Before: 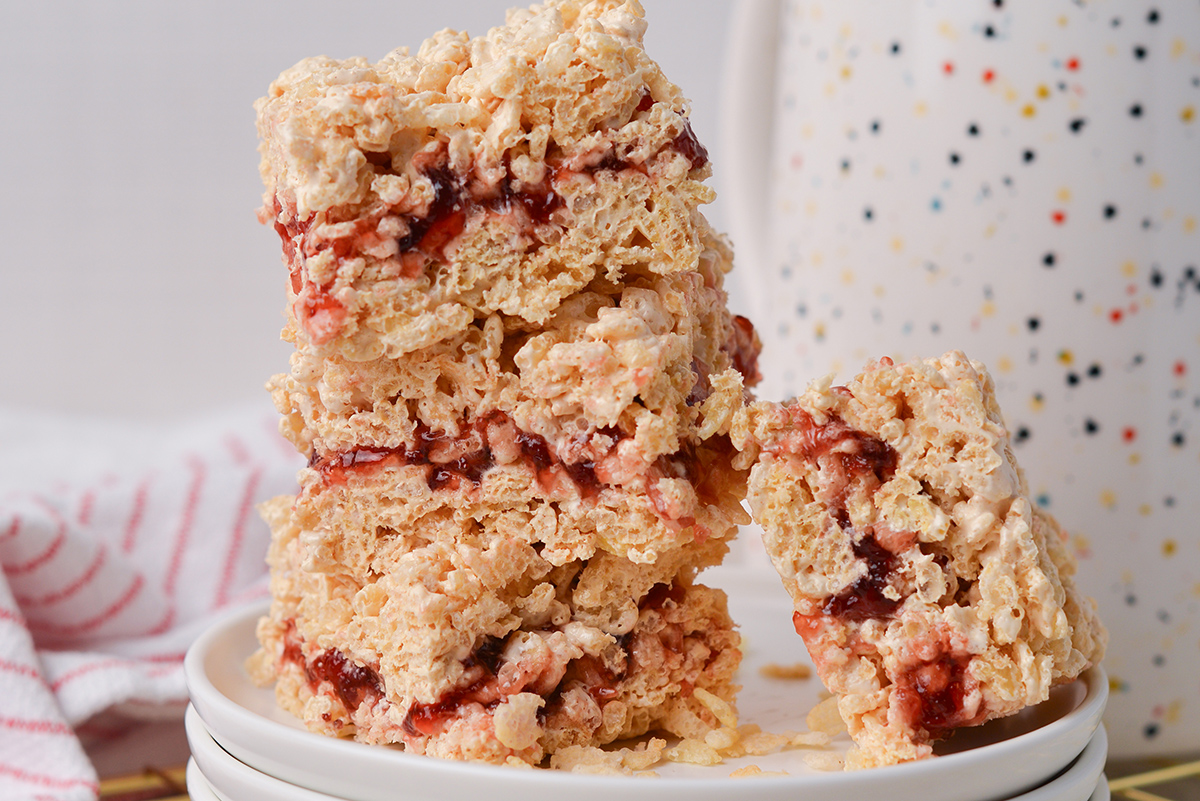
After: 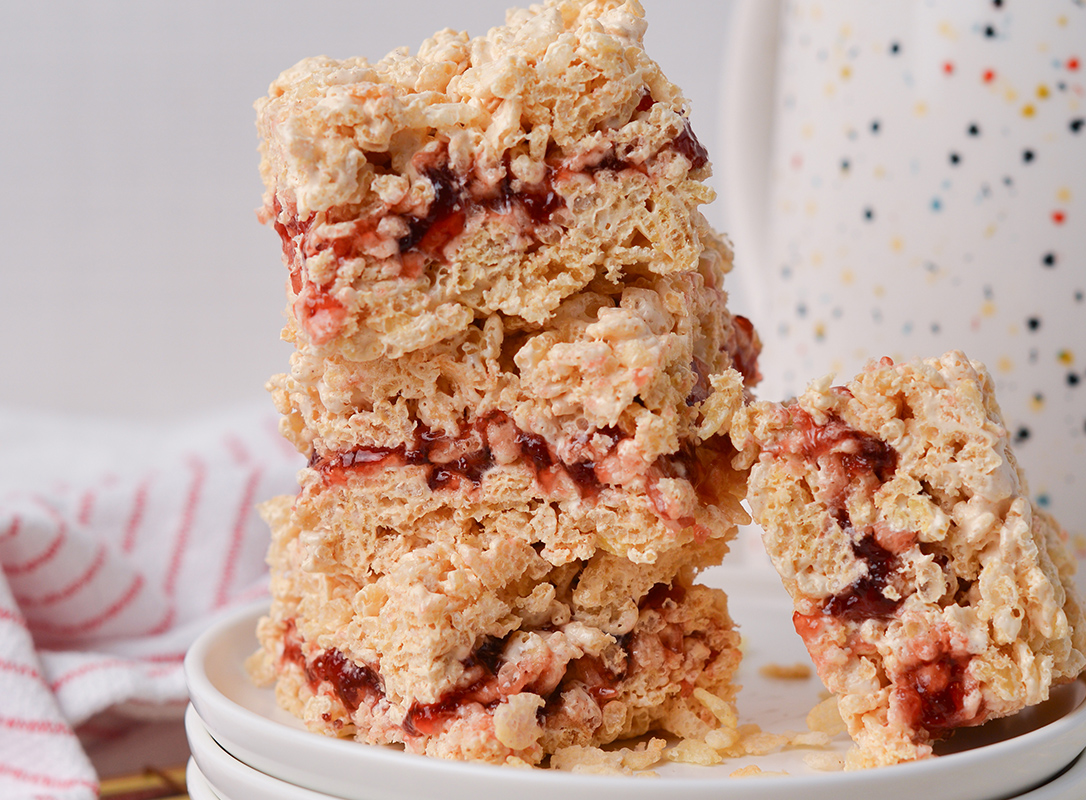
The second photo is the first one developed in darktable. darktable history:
crop: right 9.474%, bottom 0.016%
